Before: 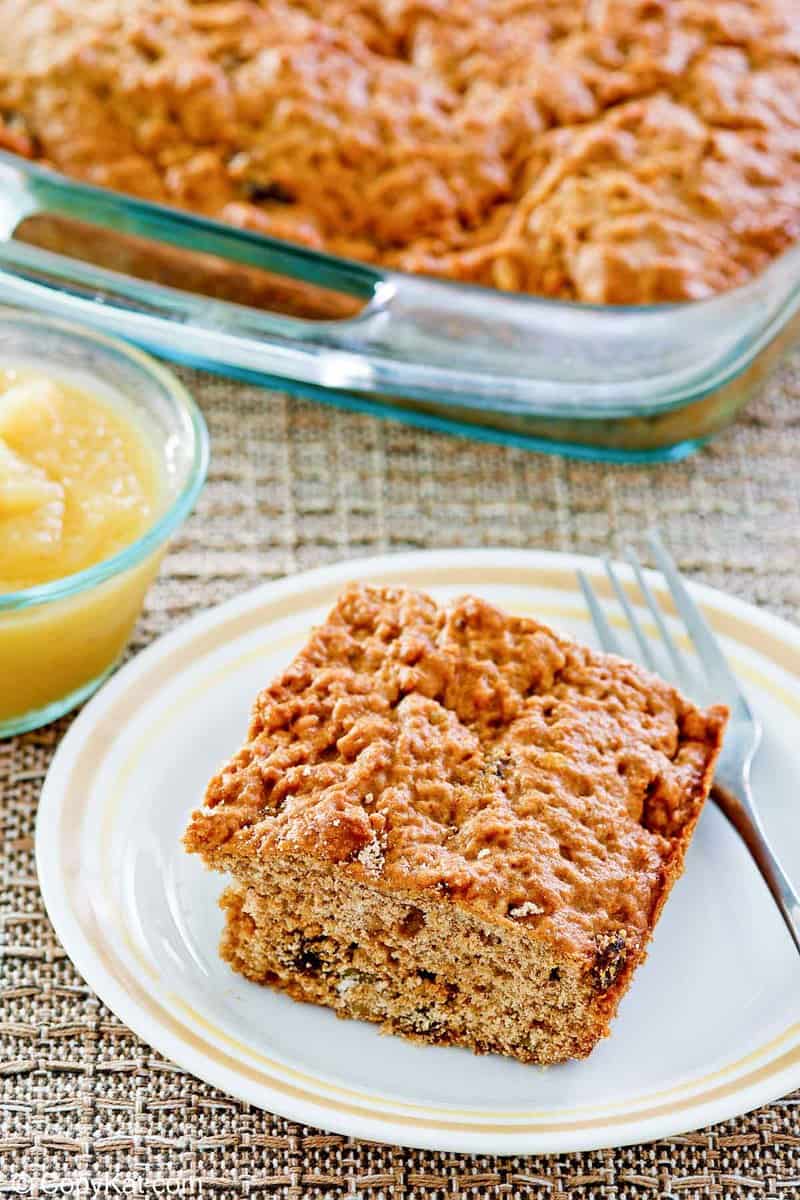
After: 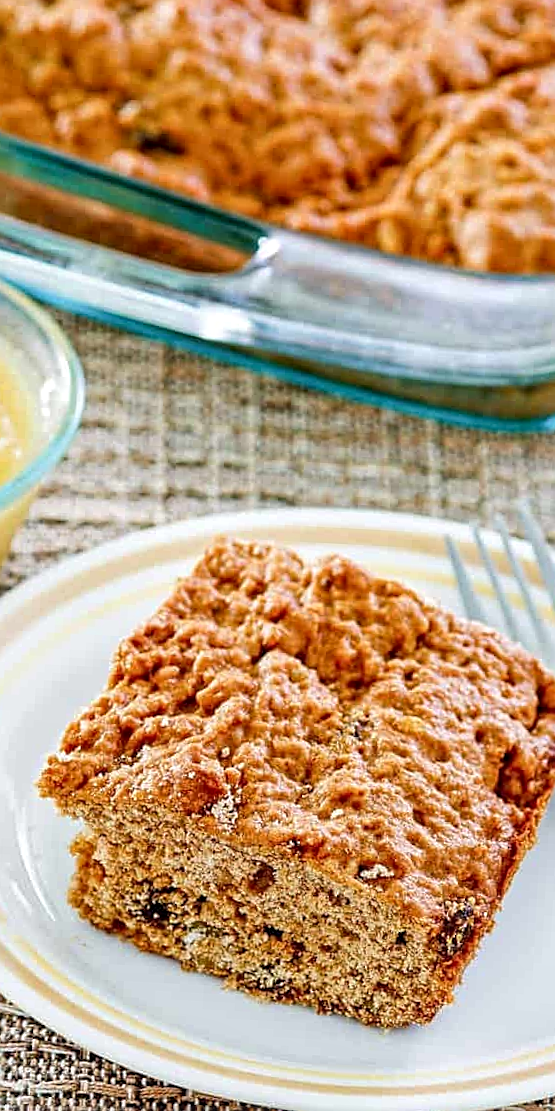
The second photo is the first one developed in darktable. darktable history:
local contrast: on, module defaults
crop and rotate: angle -3.08°, left 14.069%, top 0.03%, right 10.944%, bottom 0.039%
sharpen: on, module defaults
